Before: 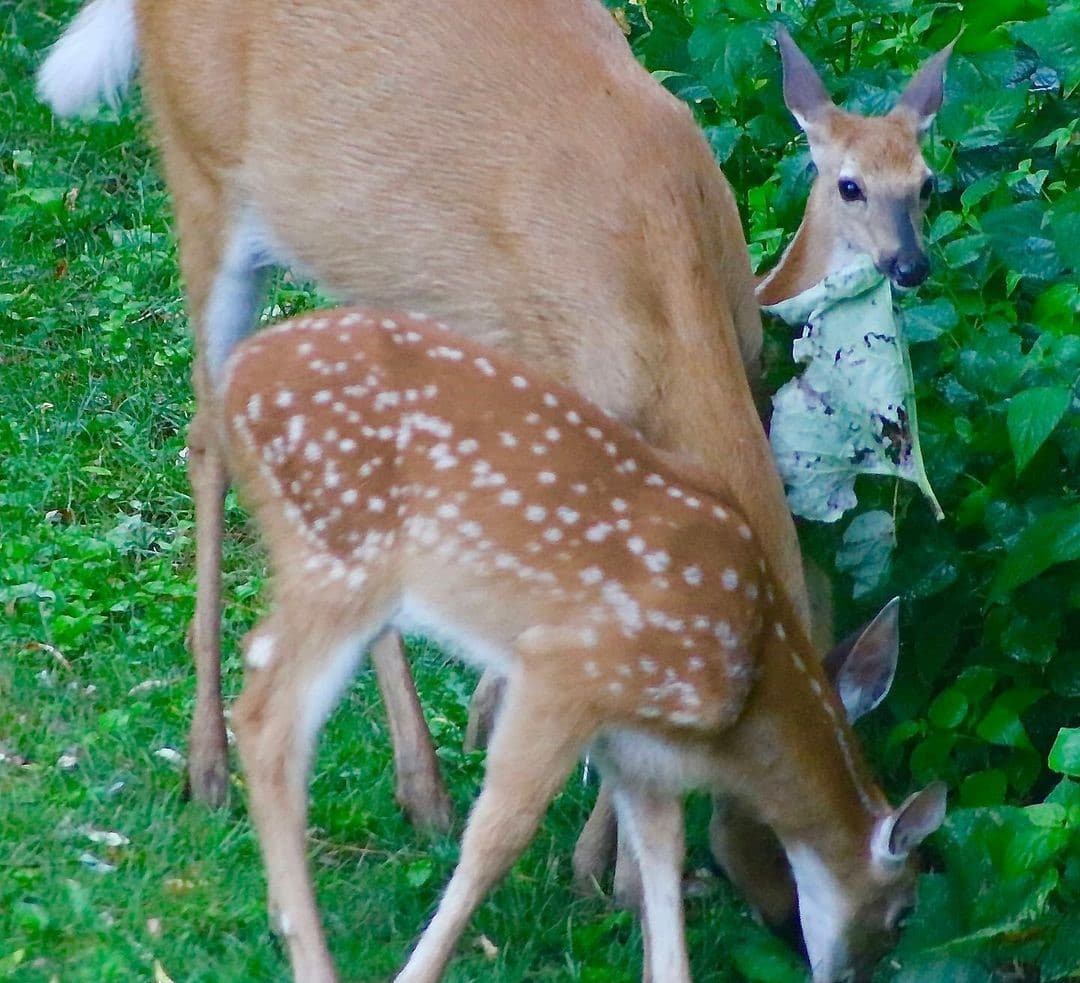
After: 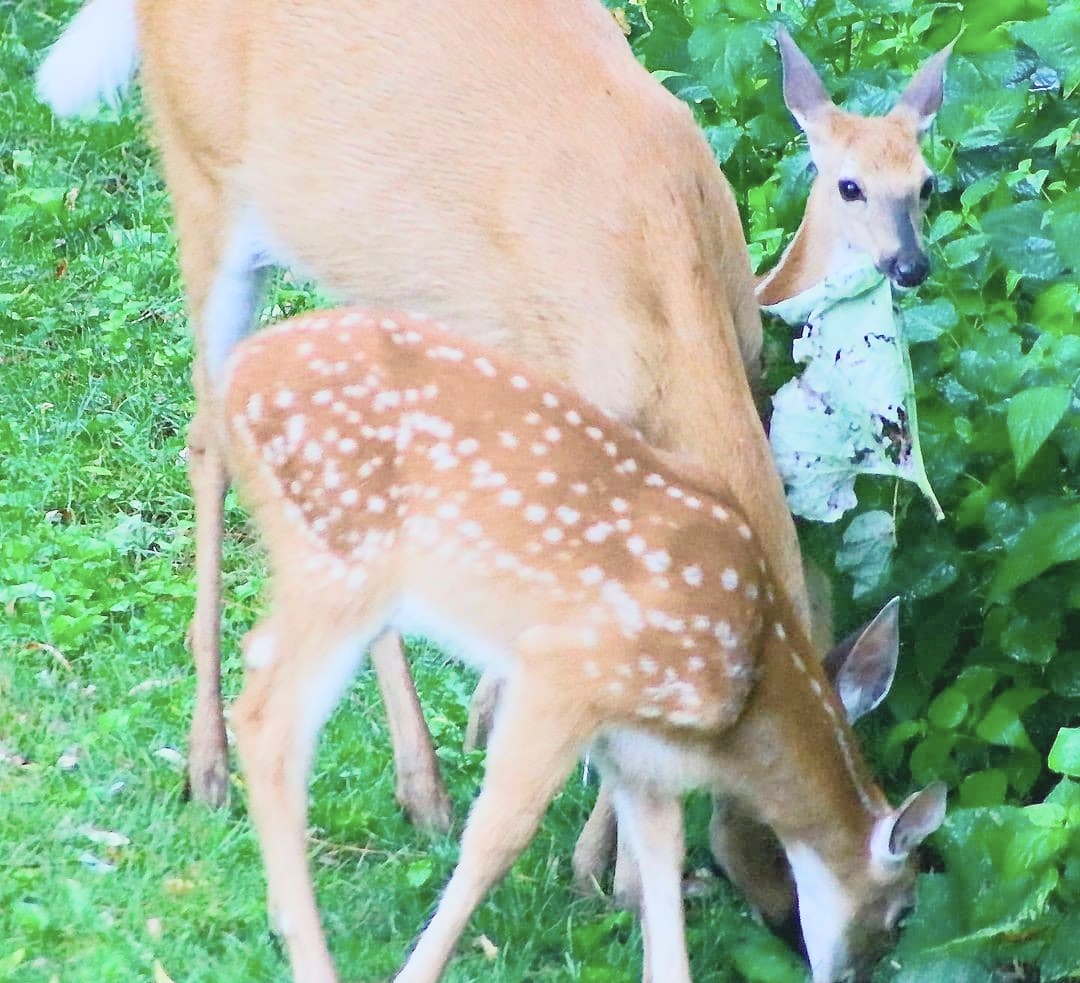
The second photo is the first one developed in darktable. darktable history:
sharpen: radius 5.325, amount 0.312, threshold 26.433
tone curve: curves: ch0 [(0, 0.052) (0.207, 0.35) (0.392, 0.592) (0.54, 0.803) (0.725, 0.922) (0.99, 0.974)], color space Lab, independent channels, preserve colors none
filmic rgb: black relative exposure -13 EV, threshold 3 EV, target white luminance 85%, hardness 6.3, latitude 42.11%, contrast 0.858, shadows ↔ highlights balance 8.63%, color science v4 (2020), enable highlight reconstruction true
